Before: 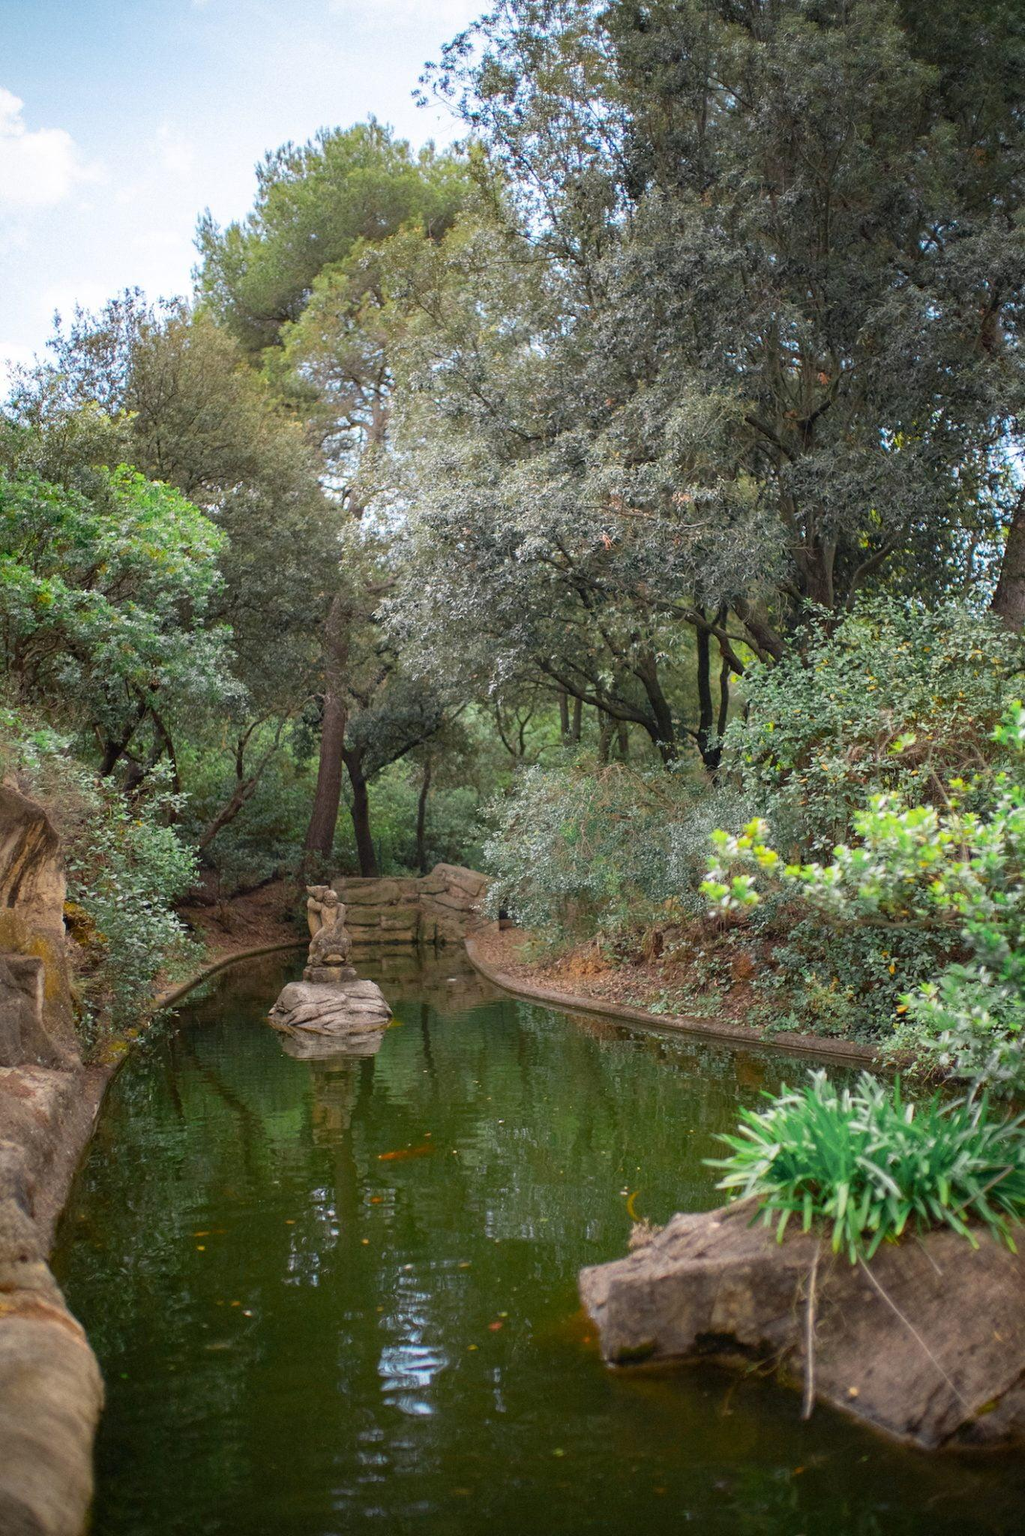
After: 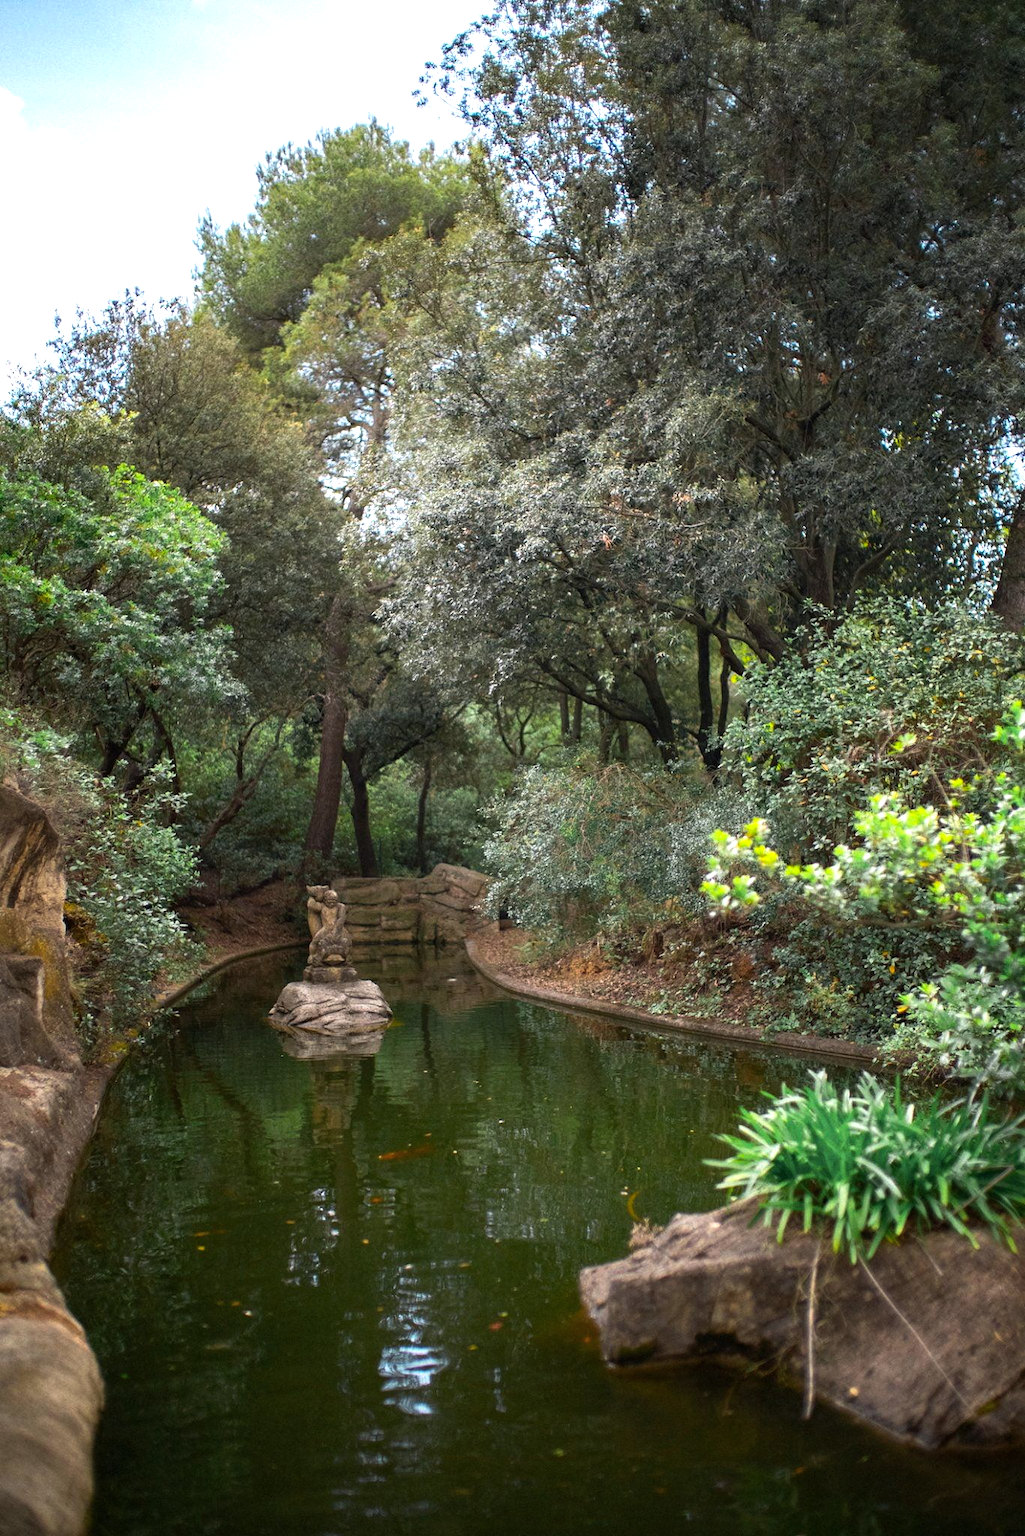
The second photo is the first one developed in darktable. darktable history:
color balance rgb: perceptual saturation grading › global saturation 0.859%, perceptual brilliance grading › highlights 14.309%, perceptual brilliance grading › mid-tones -5.877%, perceptual brilliance grading › shadows -27.103%, global vibrance 20%
